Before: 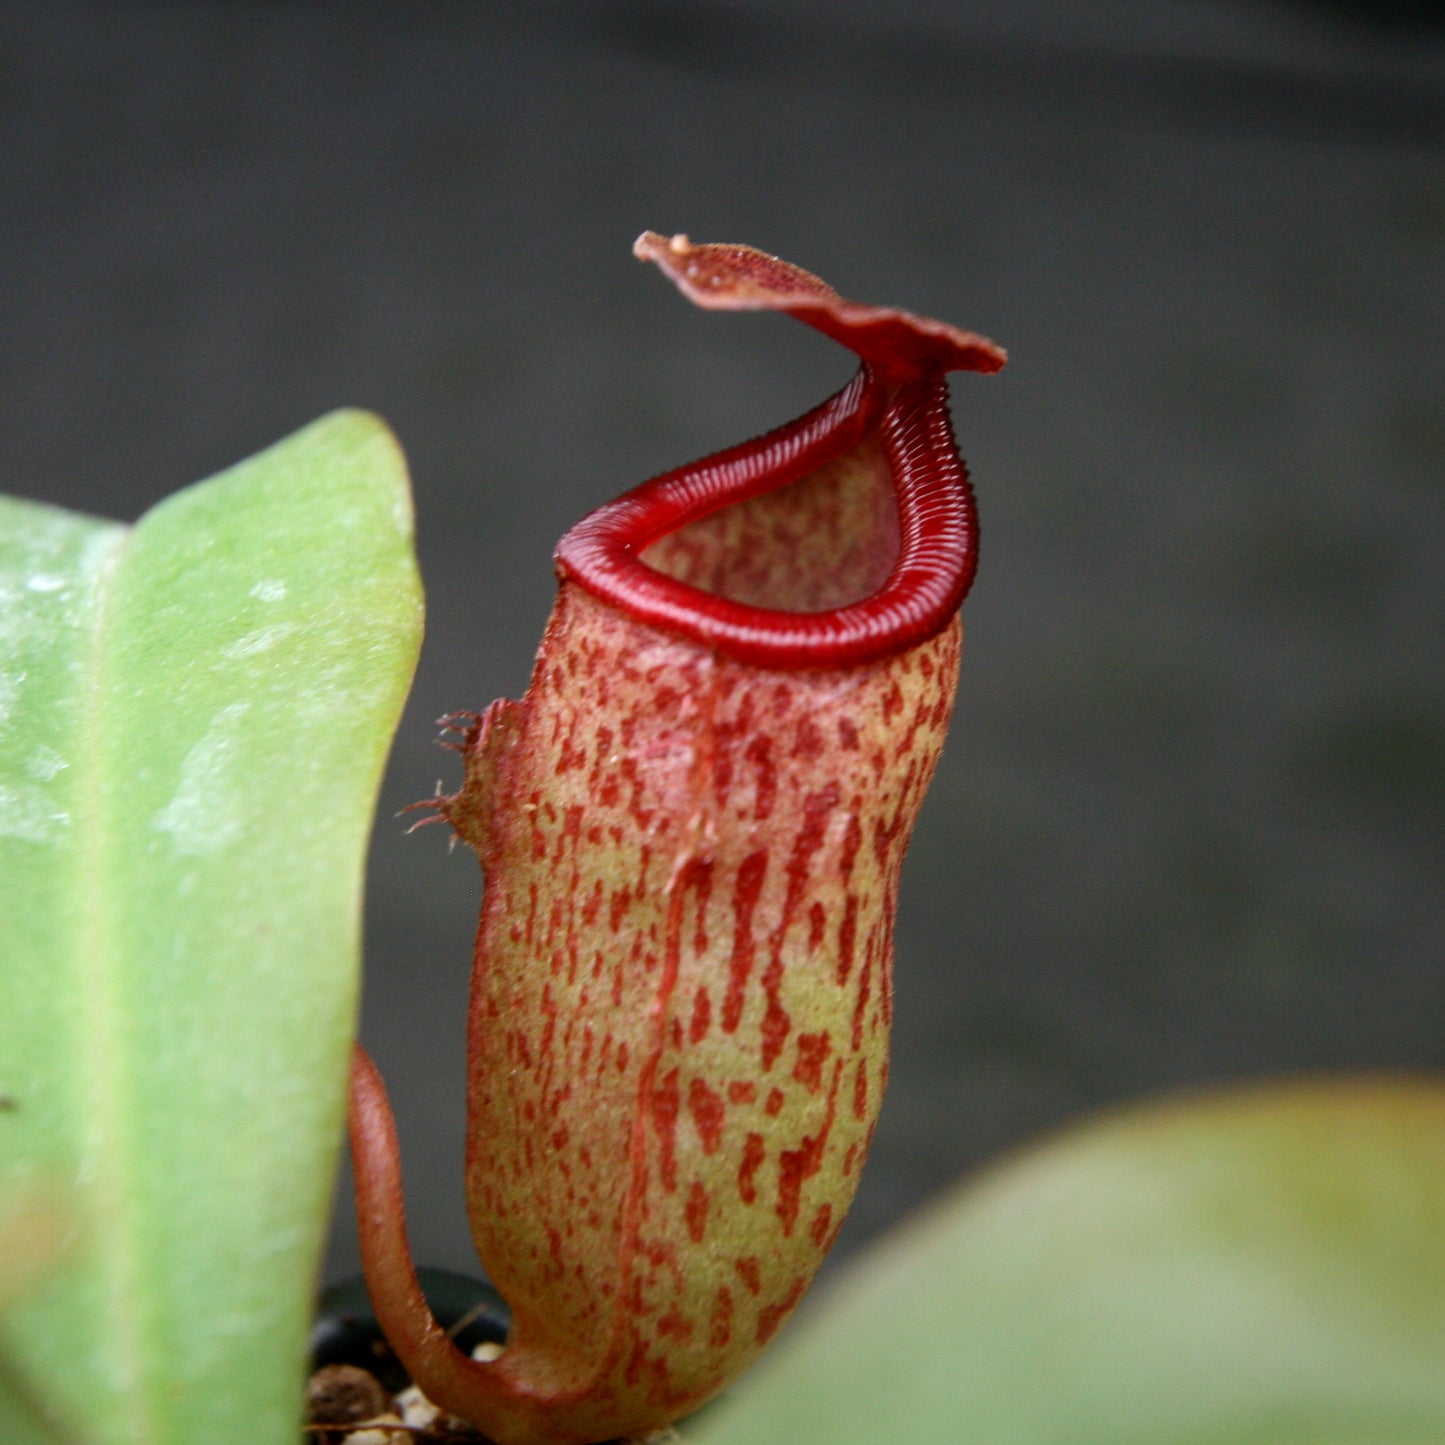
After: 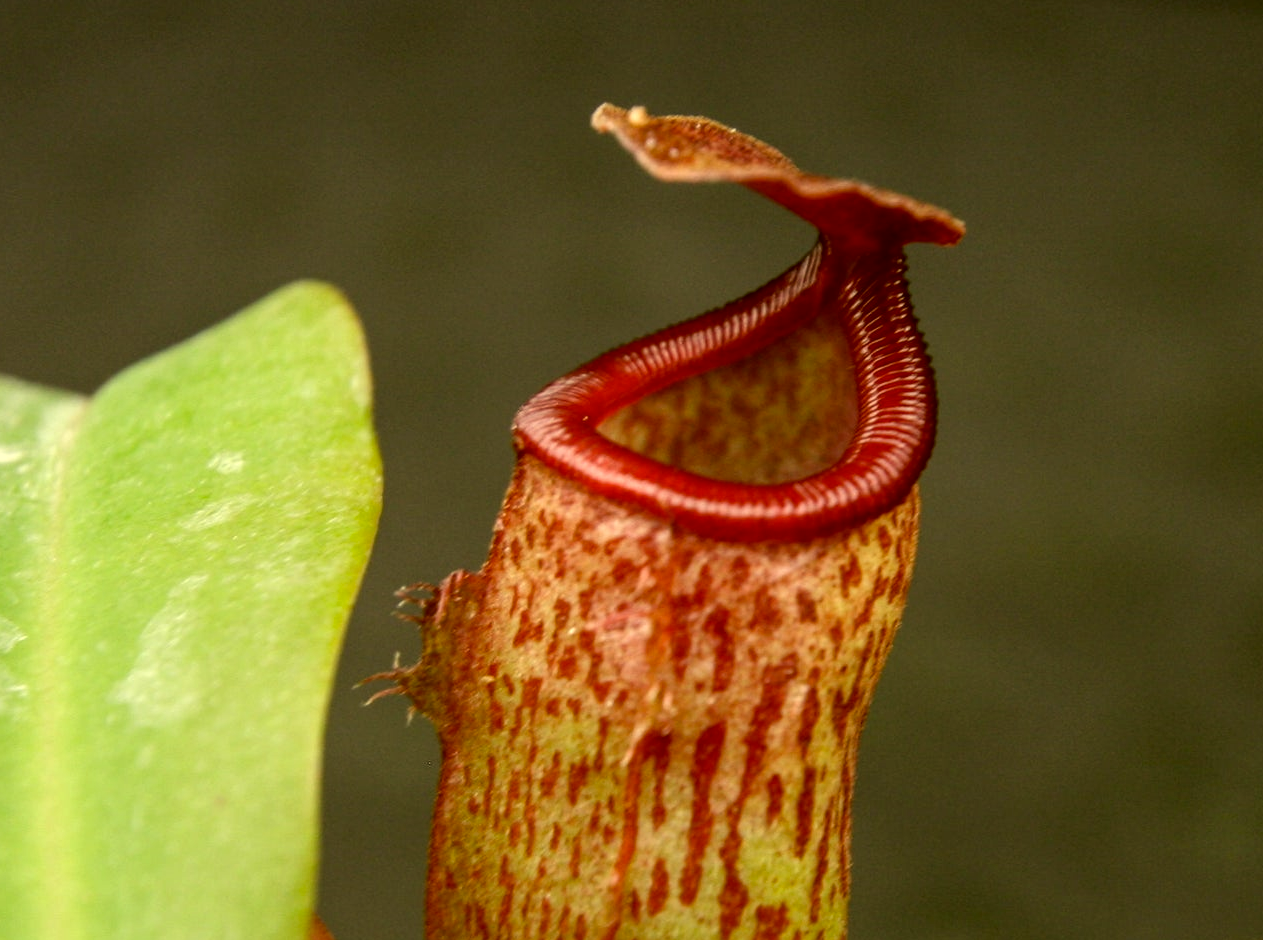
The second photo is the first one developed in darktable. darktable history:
local contrast: on, module defaults
color correction: highlights a* 0.13, highlights b* 29.23, shadows a* -0.153, shadows b* 20.95
crop: left 2.931%, top 8.865%, right 9.612%, bottom 26.058%
